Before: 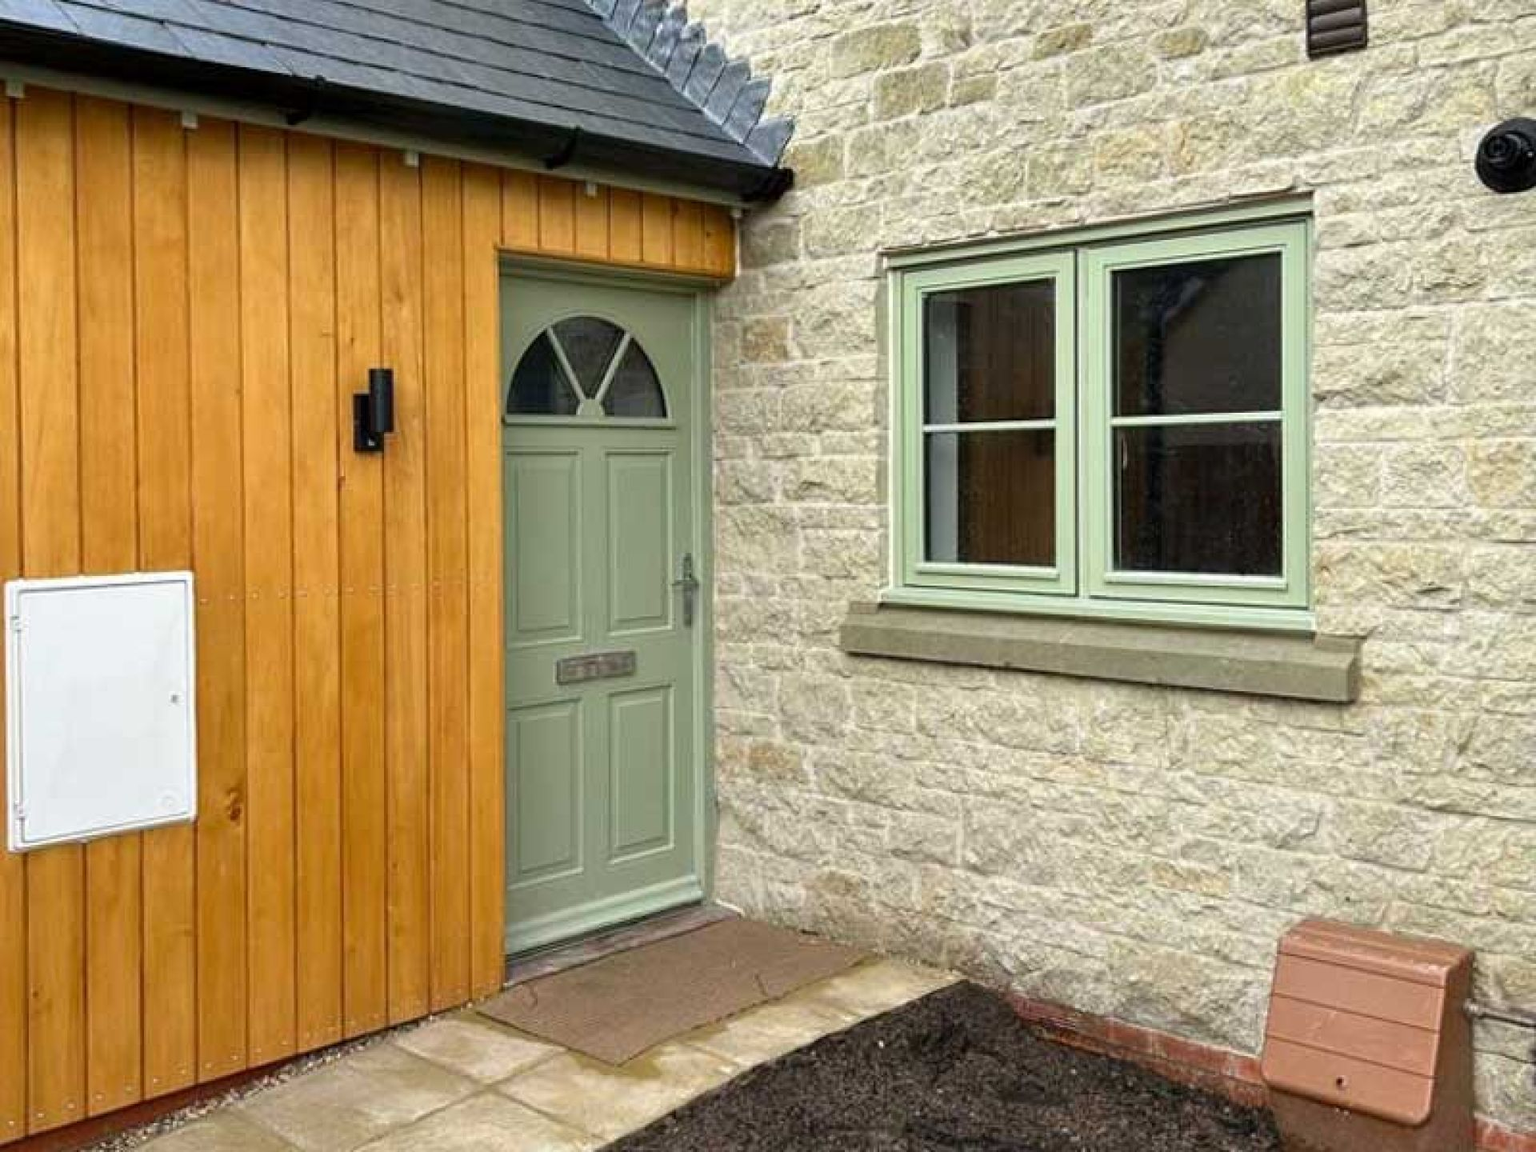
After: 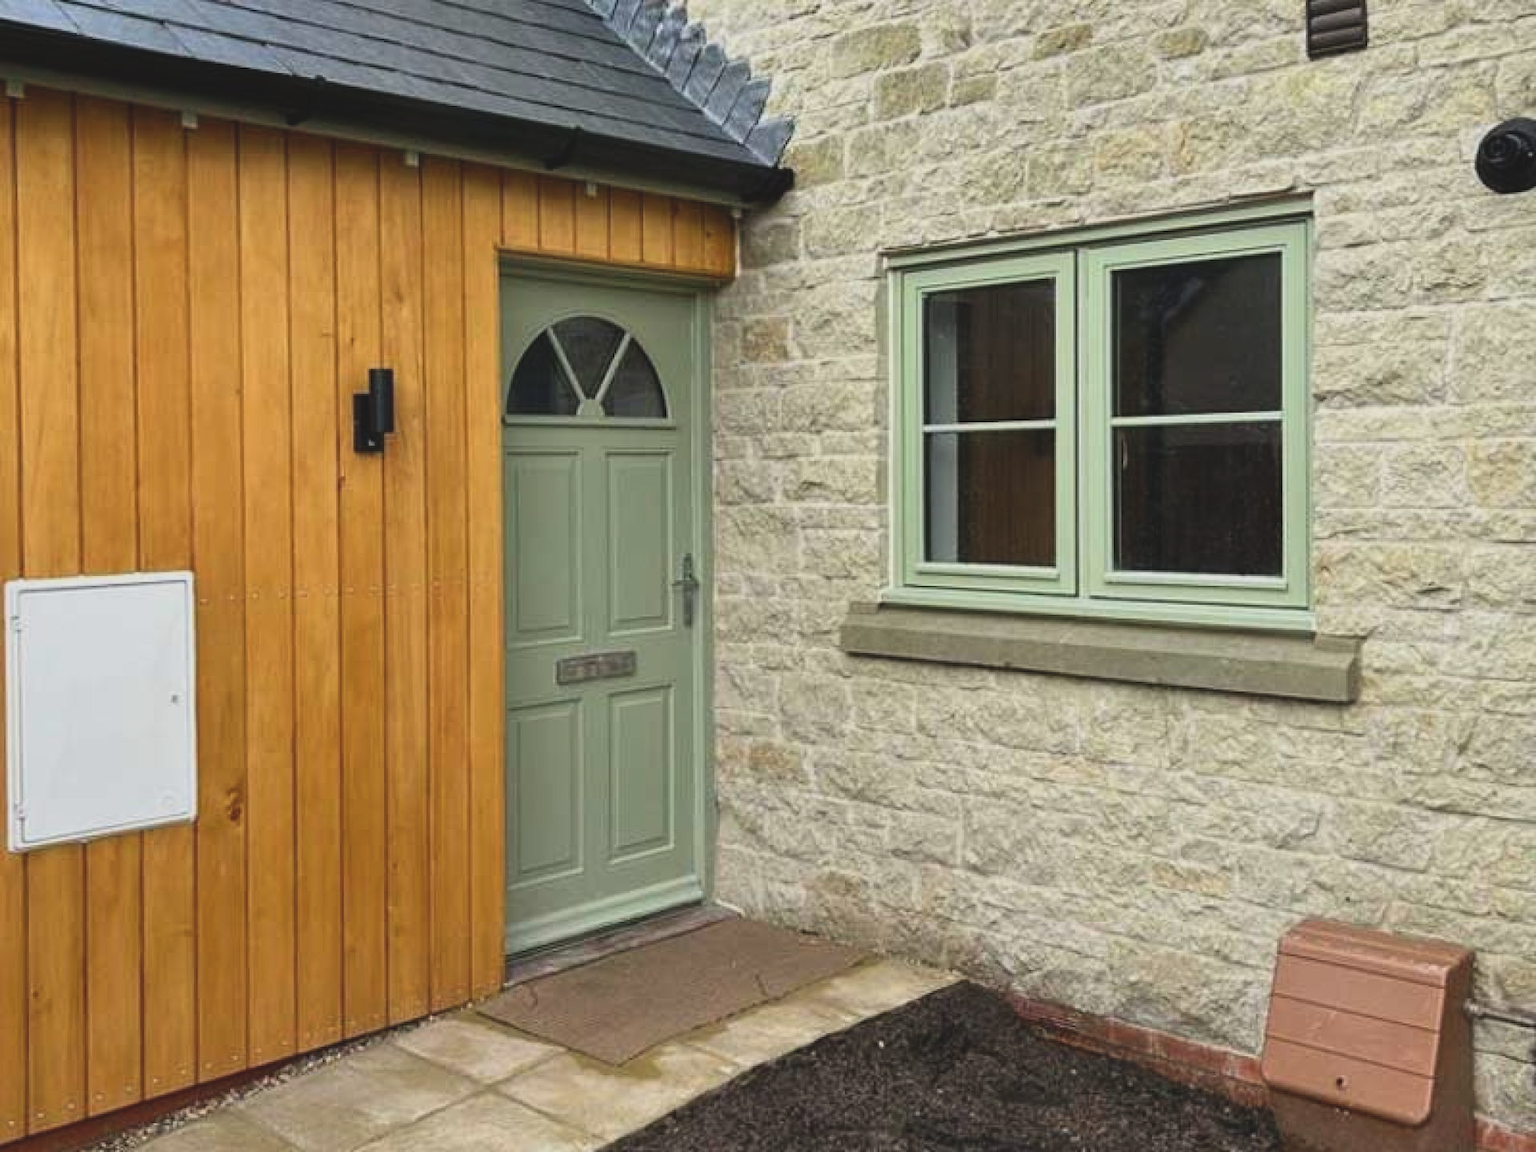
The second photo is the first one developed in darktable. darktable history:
tone curve: curves: ch0 [(0, 0) (0.251, 0.254) (0.689, 0.733) (1, 1)]
exposure: black level correction -0.015, exposure -0.5 EV, compensate highlight preservation false
